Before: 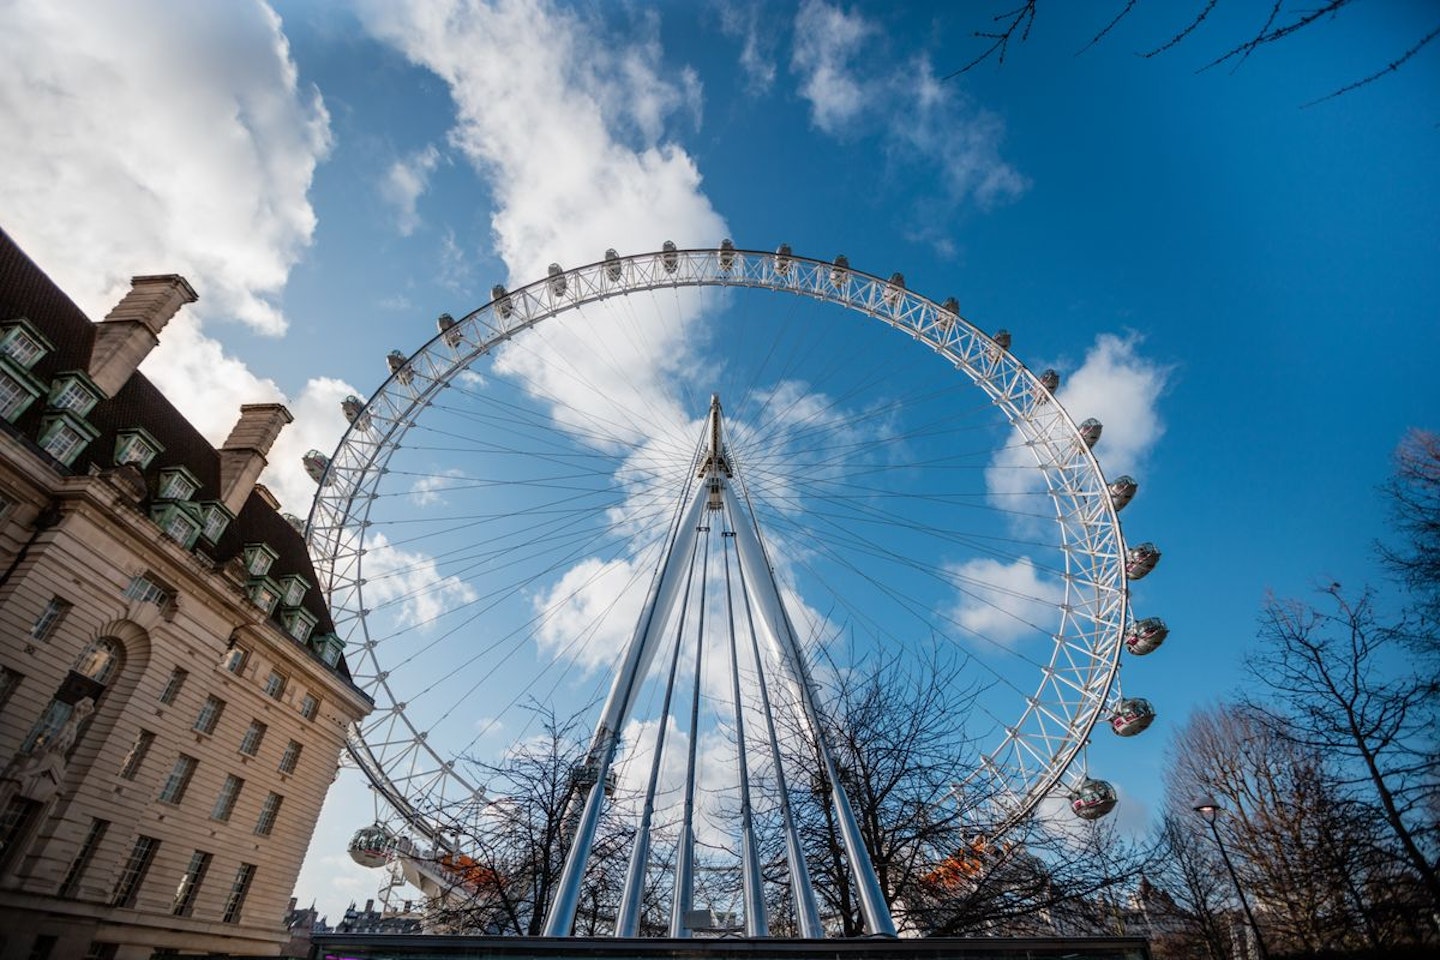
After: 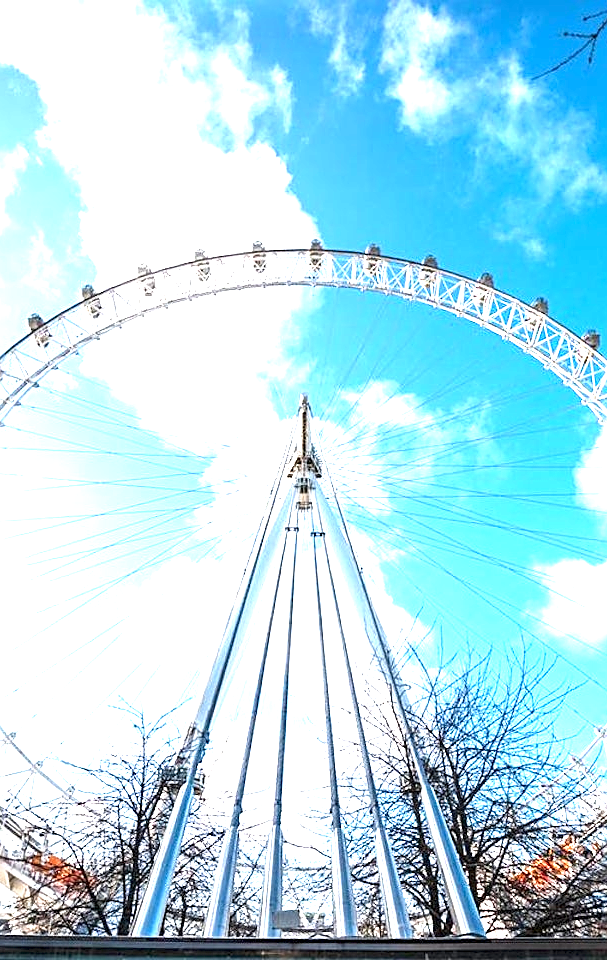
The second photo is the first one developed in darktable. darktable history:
crop: left 28.583%, right 29.231%
exposure: exposure 2.25 EV, compensate highlight preservation false
sharpen: on, module defaults
